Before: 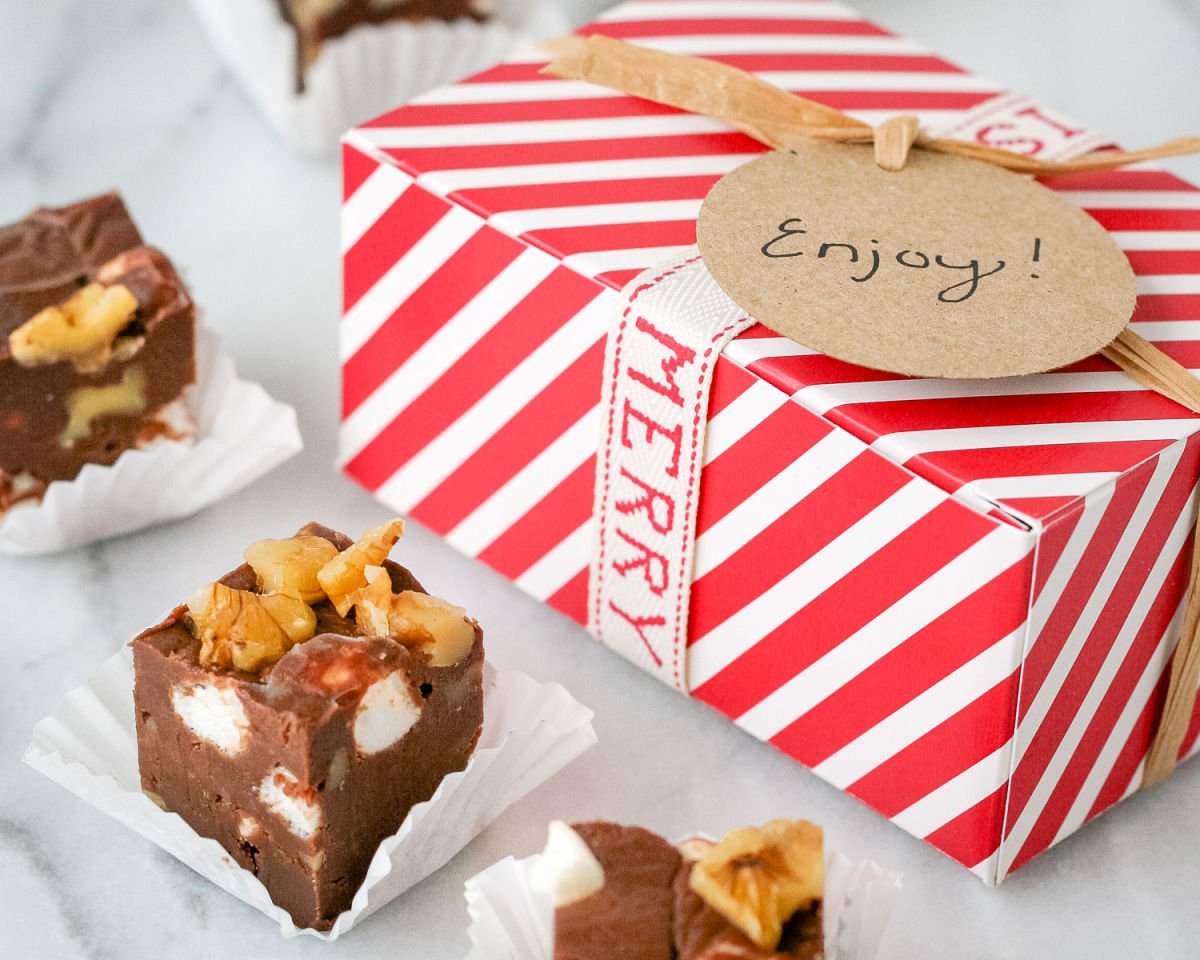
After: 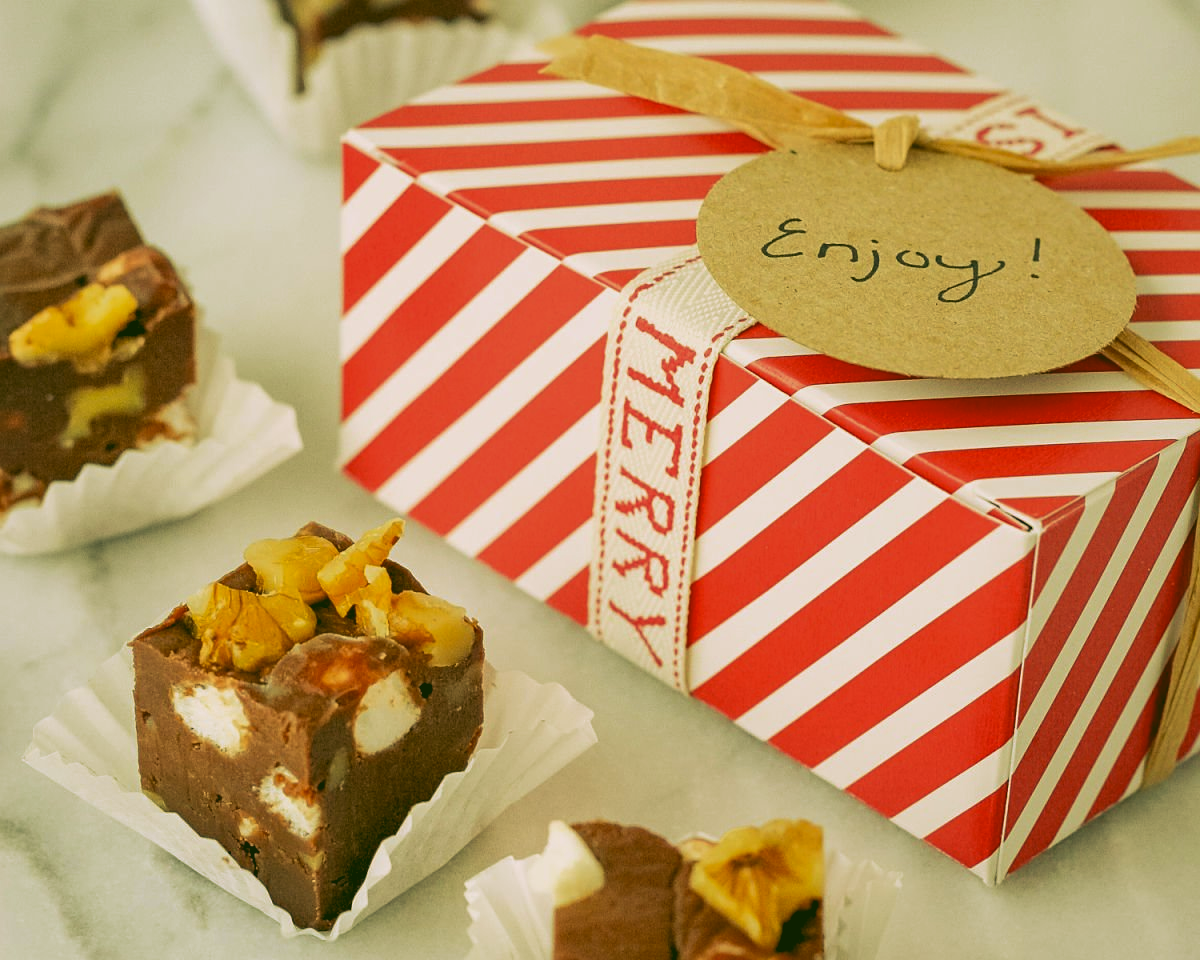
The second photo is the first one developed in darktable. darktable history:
color correction: highlights a* 2.72, highlights b* 22.8
rgb curve: curves: ch0 [(0.123, 0.061) (0.995, 0.887)]; ch1 [(0.06, 0.116) (1, 0.906)]; ch2 [(0, 0) (0.824, 0.69) (1, 1)], mode RGB, independent channels, compensate middle gray true
sharpen: amount 0.2
